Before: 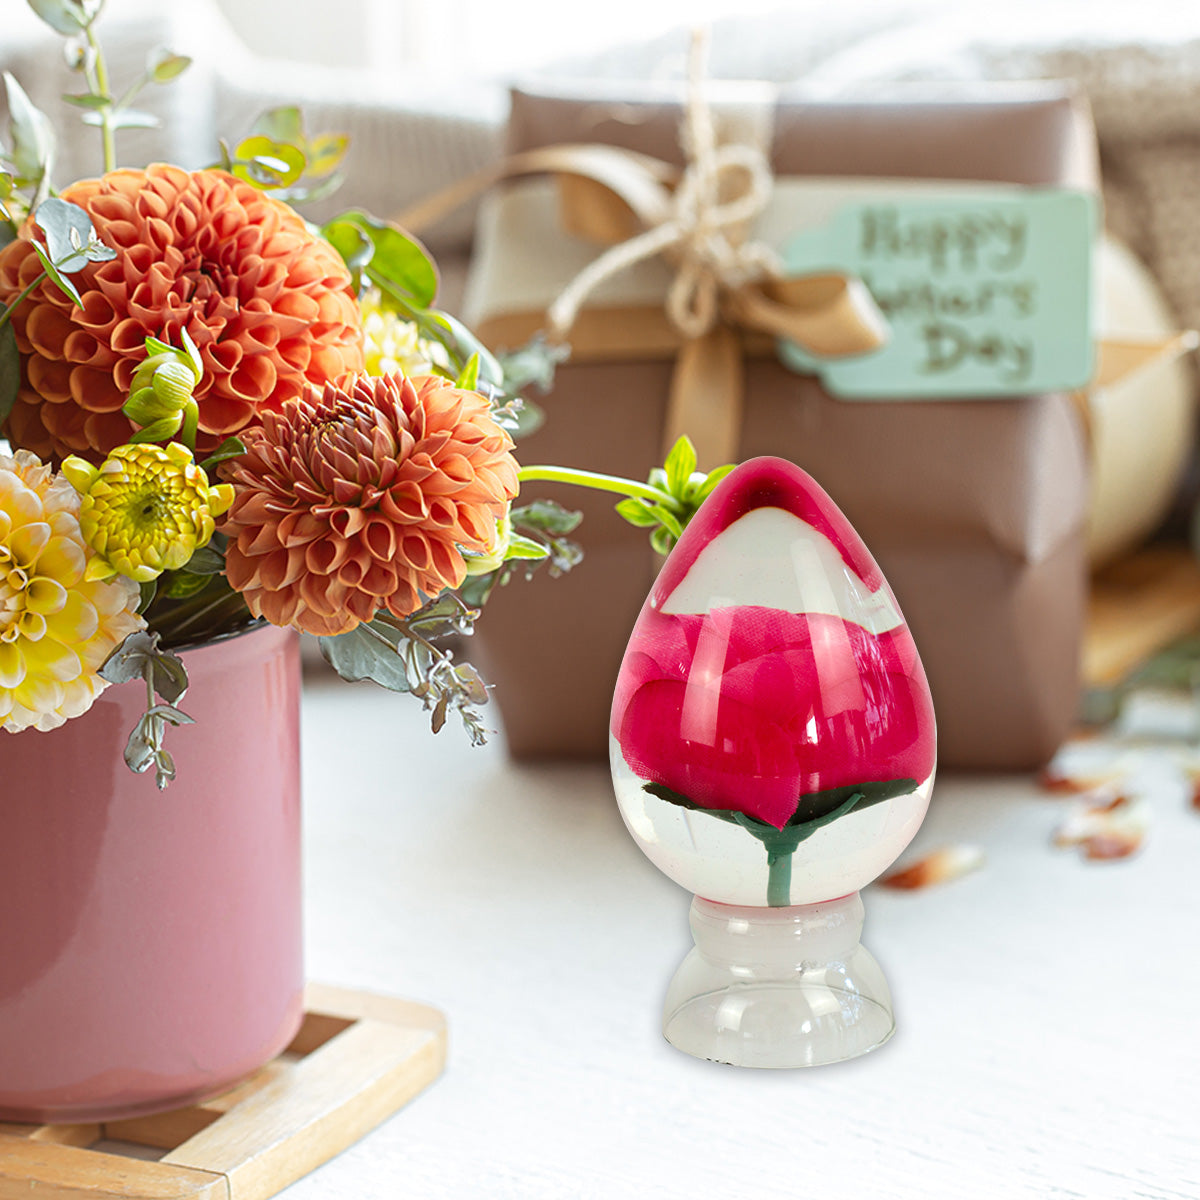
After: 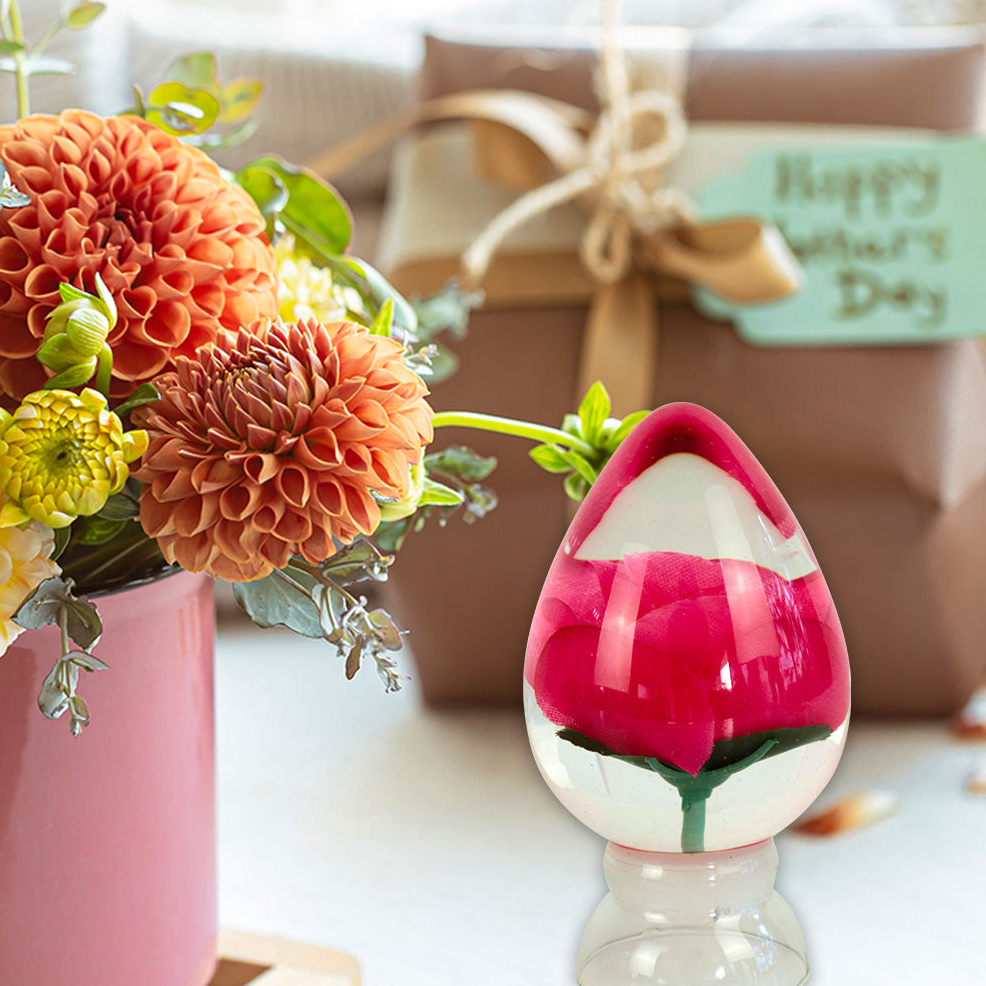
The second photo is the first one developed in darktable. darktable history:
crop and rotate: left 7.196%, top 4.574%, right 10.605%, bottom 13.178%
velvia: on, module defaults
